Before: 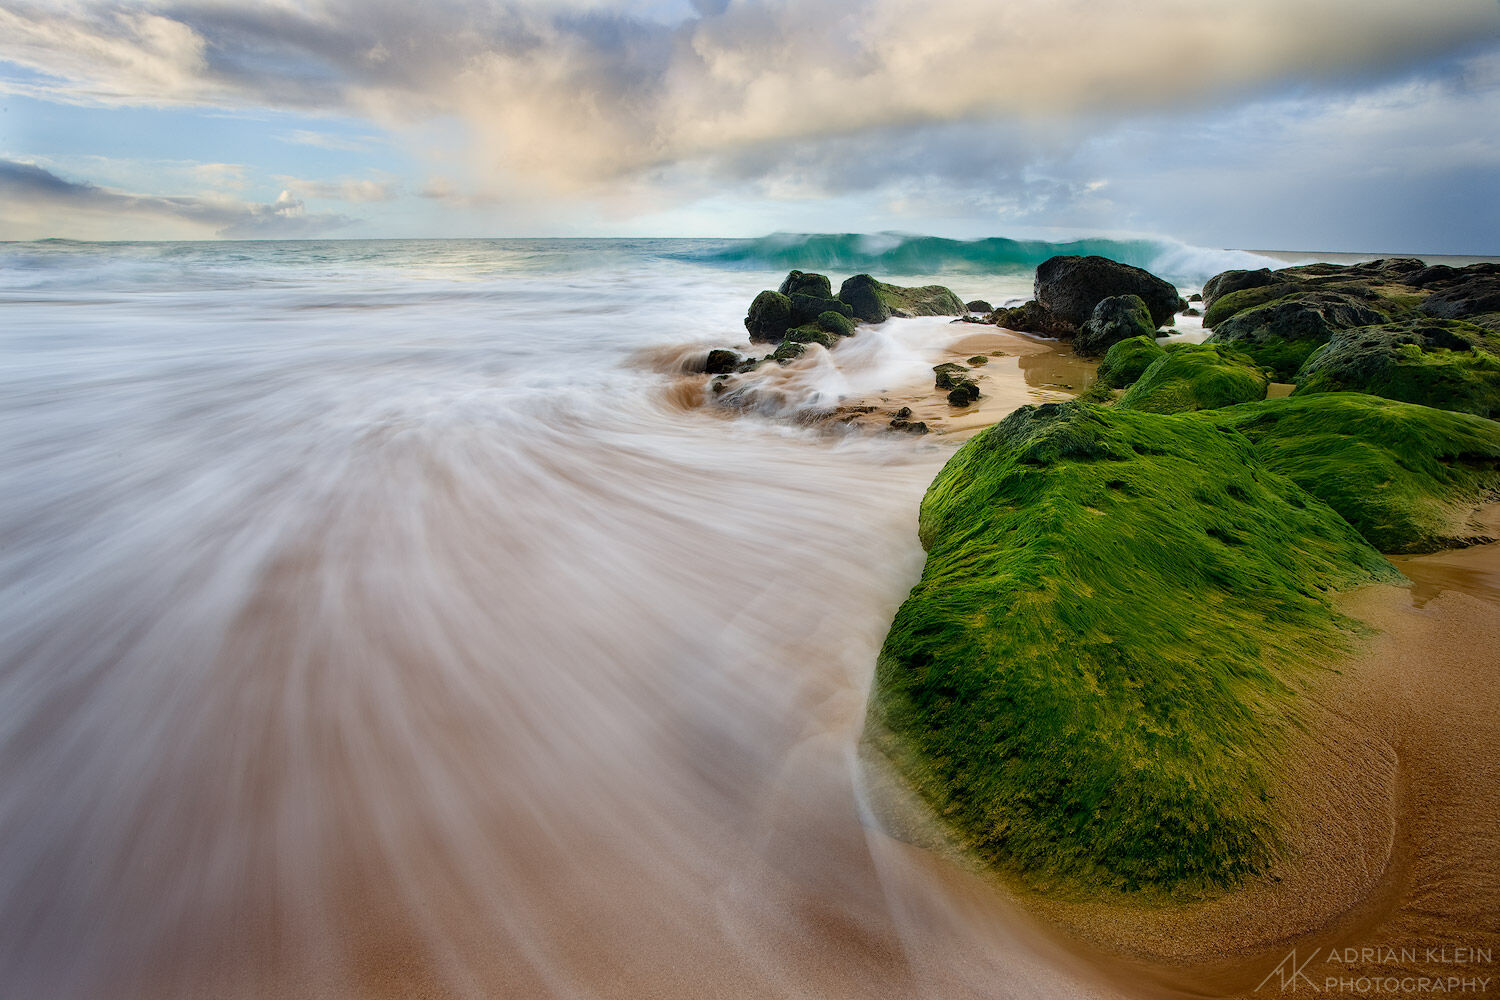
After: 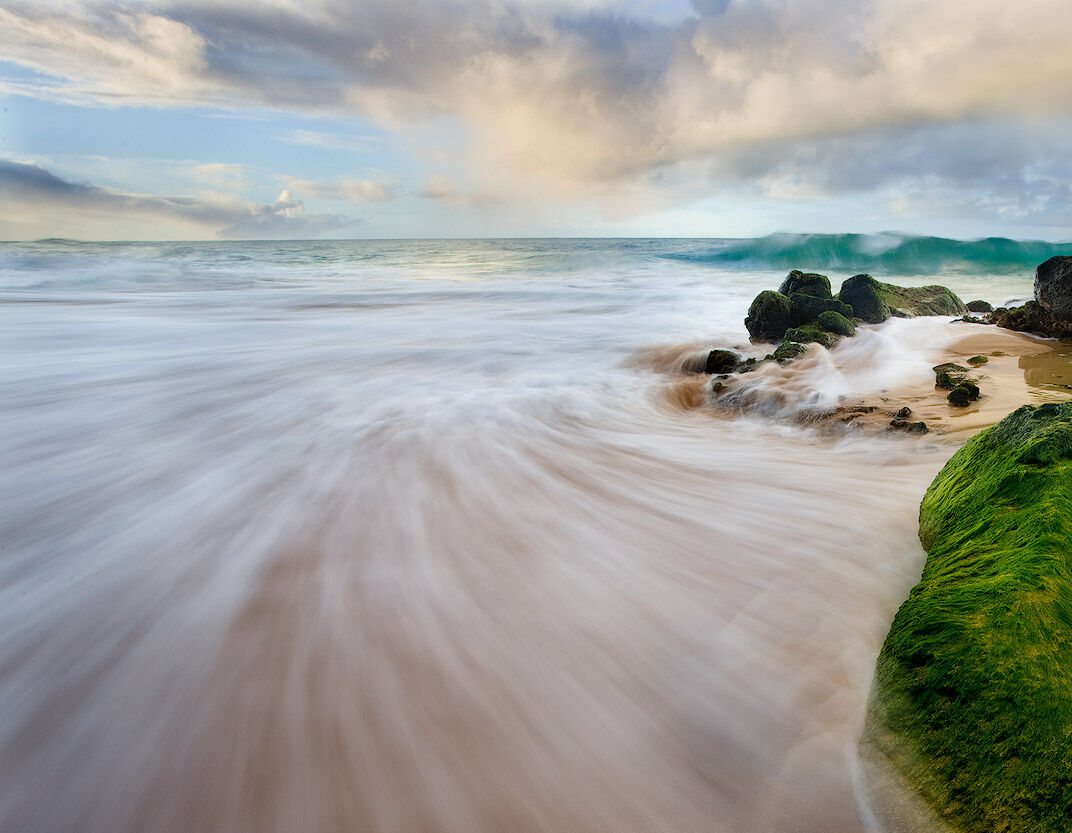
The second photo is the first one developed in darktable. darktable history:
crop: right 28.497%, bottom 16.604%
